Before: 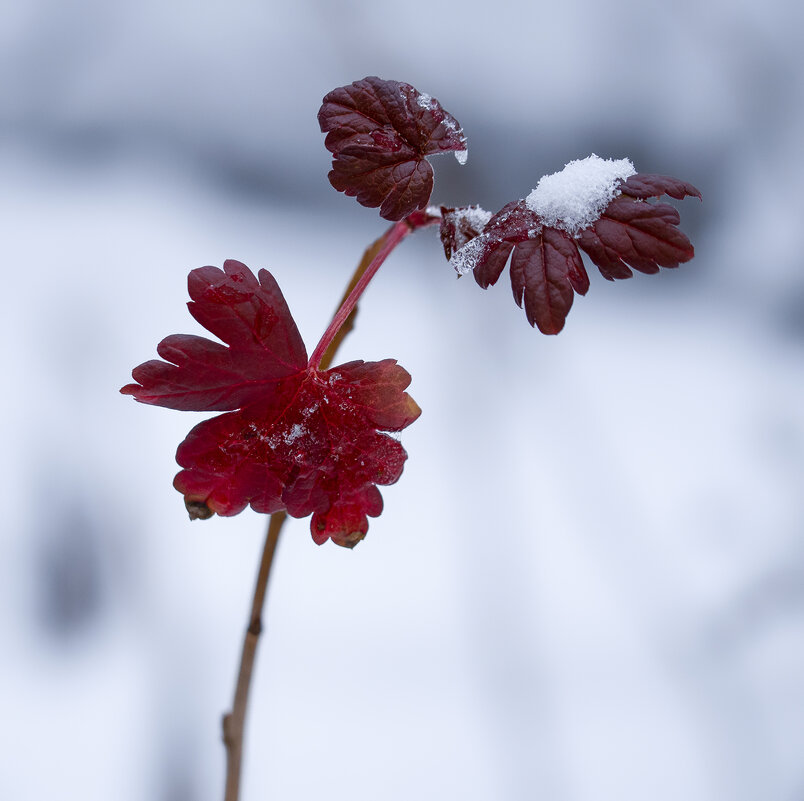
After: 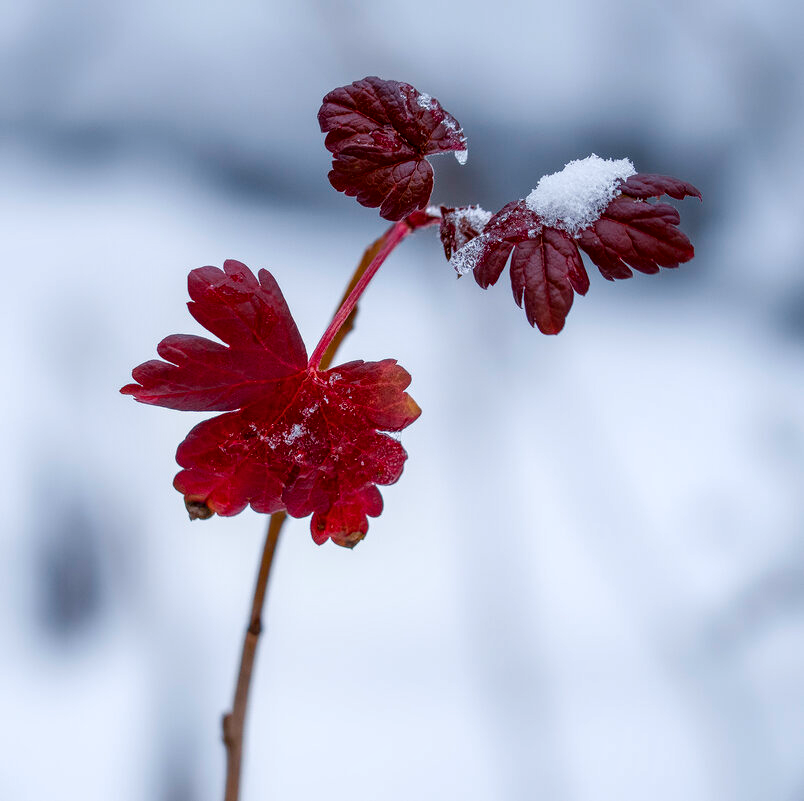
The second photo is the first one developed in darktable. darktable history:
color balance rgb: perceptual saturation grading › global saturation 16.006%
local contrast: detail 130%
